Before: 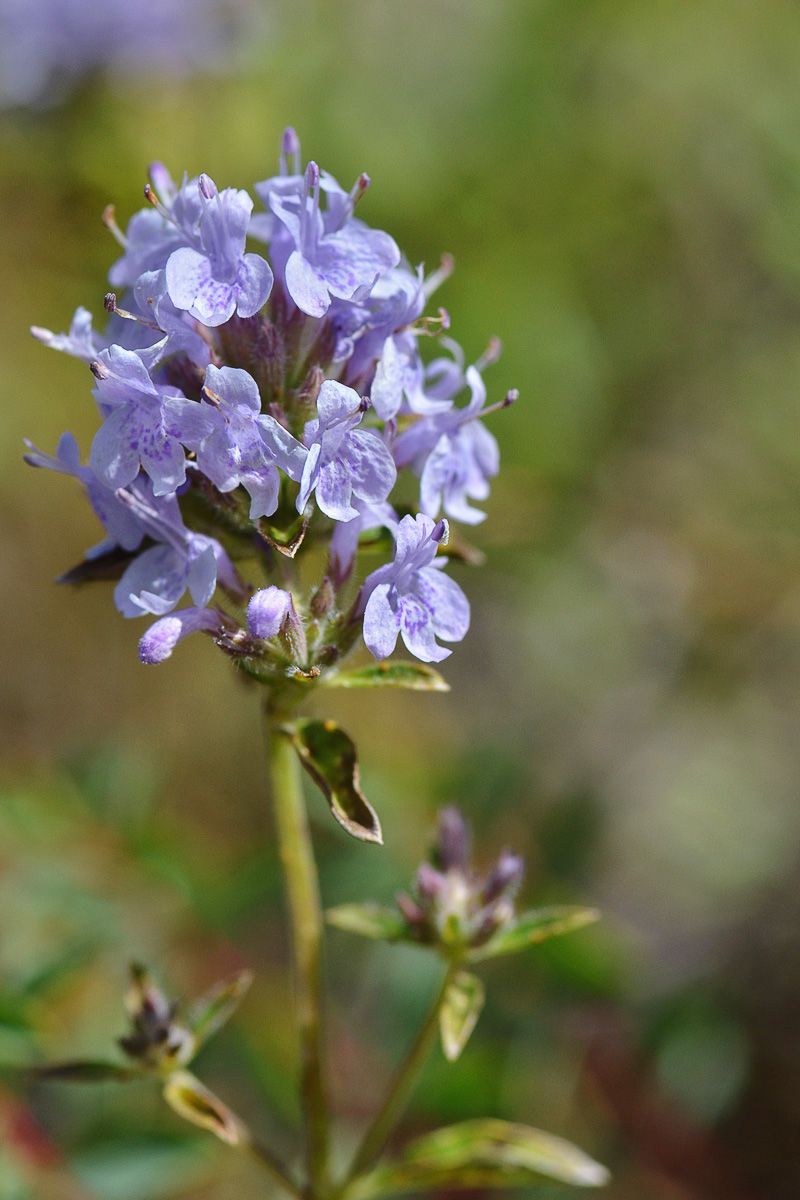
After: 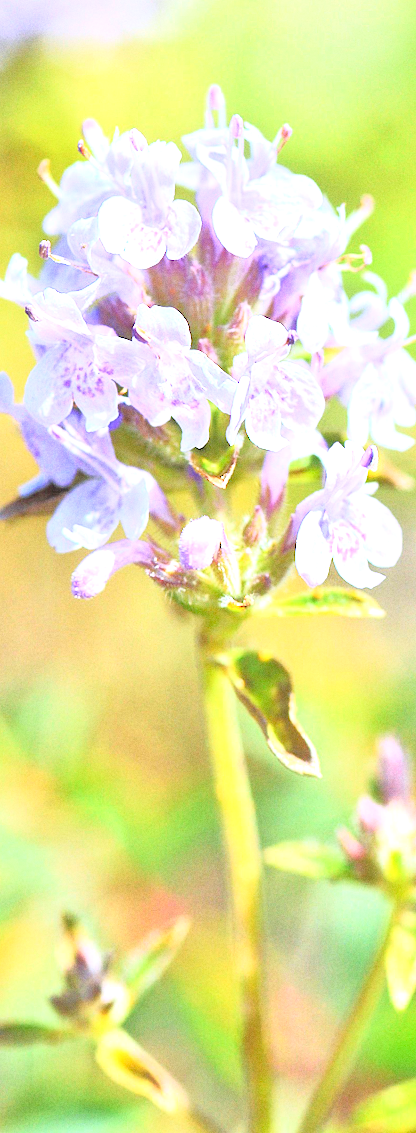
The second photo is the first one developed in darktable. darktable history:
crop: left 5.114%, right 38.589%
white balance: red 0.986, blue 1.01
tone equalizer: -7 EV 0.15 EV, -6 EV 0.6 EV, -5 EV 1.15 EV, -4 EV 1.33 EV, -3 EV 1.15 EV, -2 EV 0.6 EV, -1 EV 0.15 EV, mask exposure compensation -0.5 EV
rotate and perspective: rotation -1.68°, lens shift (vertical) -0.146, crop left 0.049, crop right 0.912, crop top 0.032, crop bottom 0.96
exposure: black level correction 0, exposure 0.7 EV, compensate exposure bias true, compensate highlight preservation false
base curve: curves: ch0 [(0, 0) (0.028, 0.03) (0.121, 0.232) (0.46, 0.748) (0.859, 0.968) (1, 1)]
grain: coarseness 7.08 ISO, strength 21.67%, mid-tones bias 59.58%
